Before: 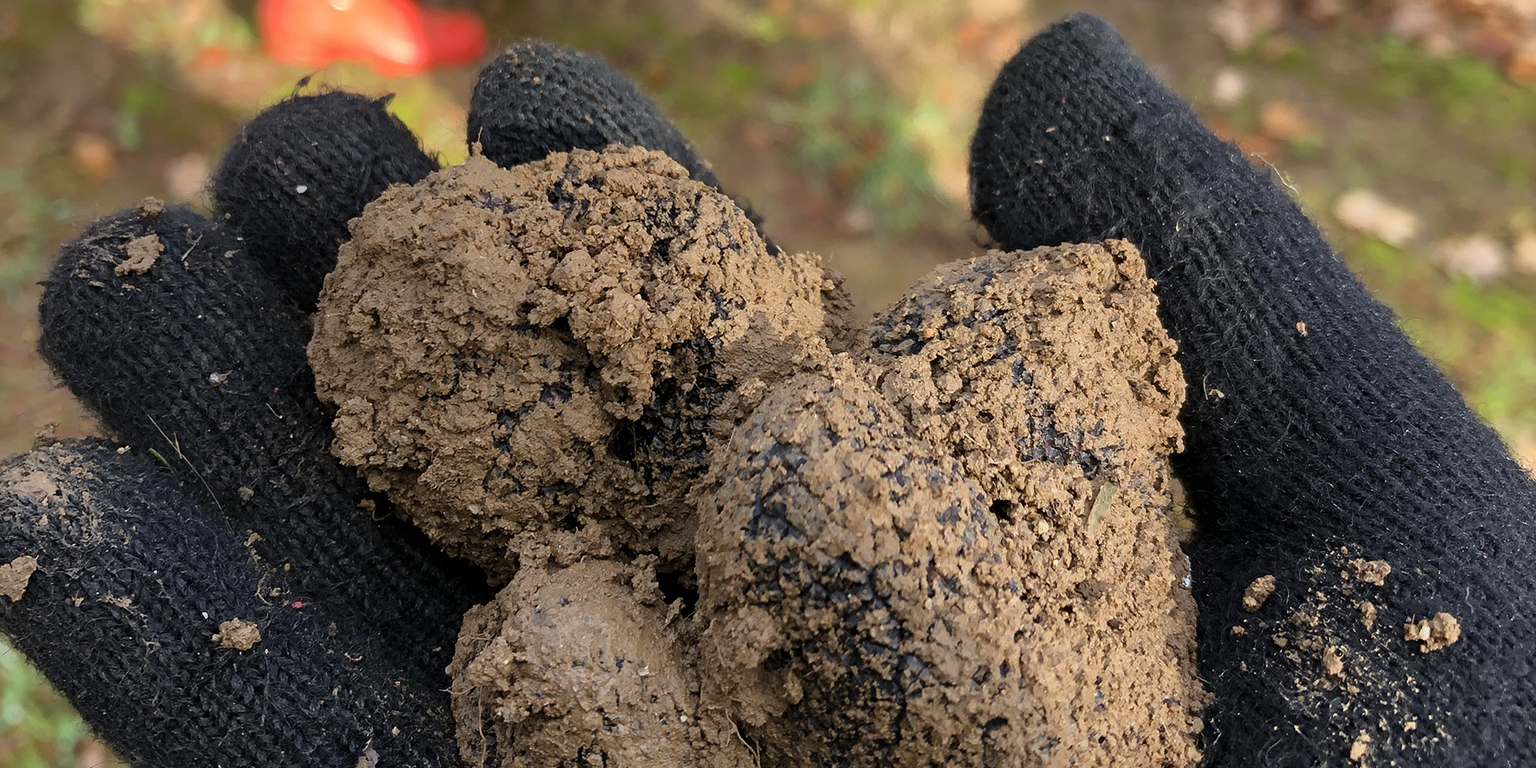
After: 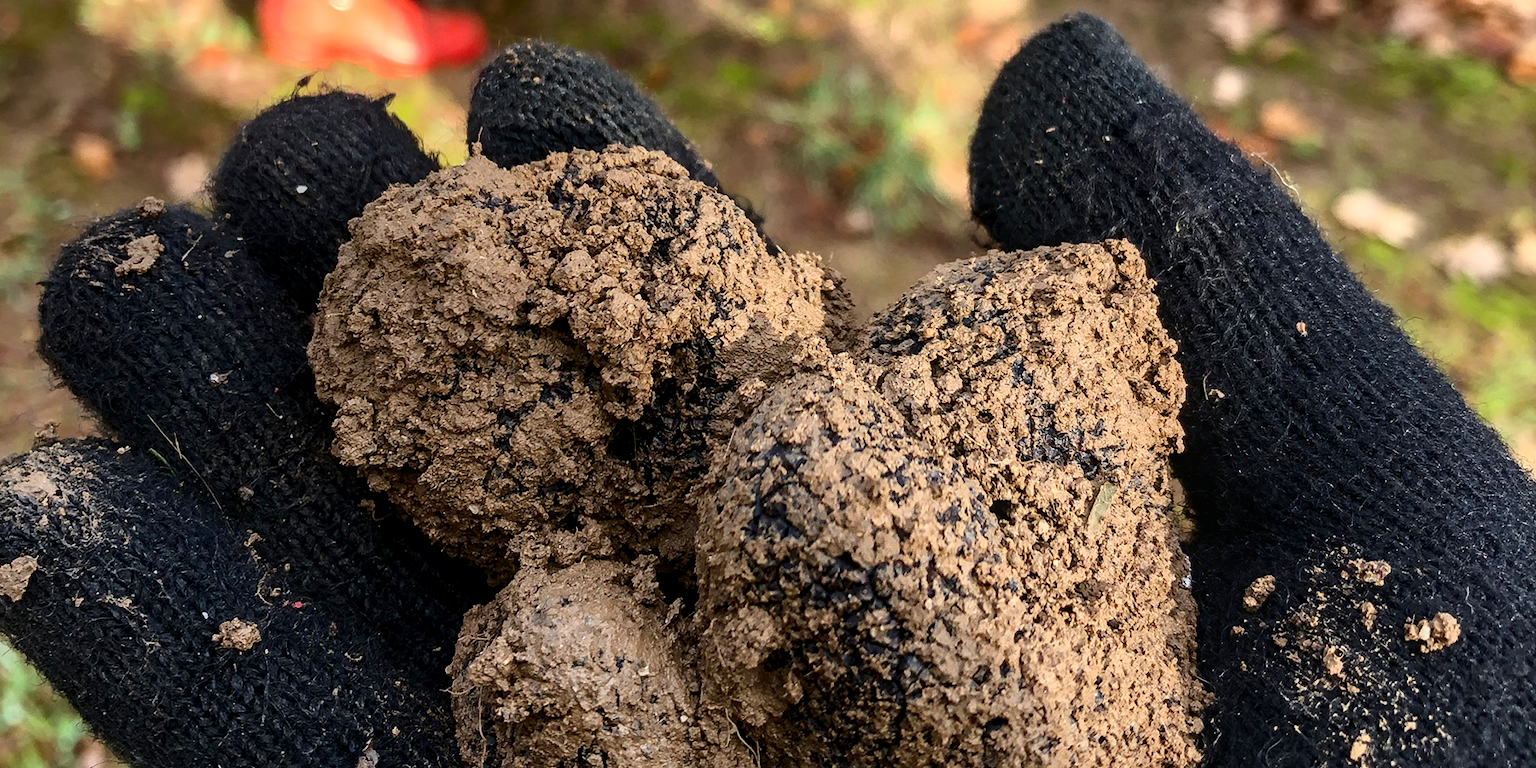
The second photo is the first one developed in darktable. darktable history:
contrast brightness saturation: contrast 0.28
local contrast: on, module defaults
